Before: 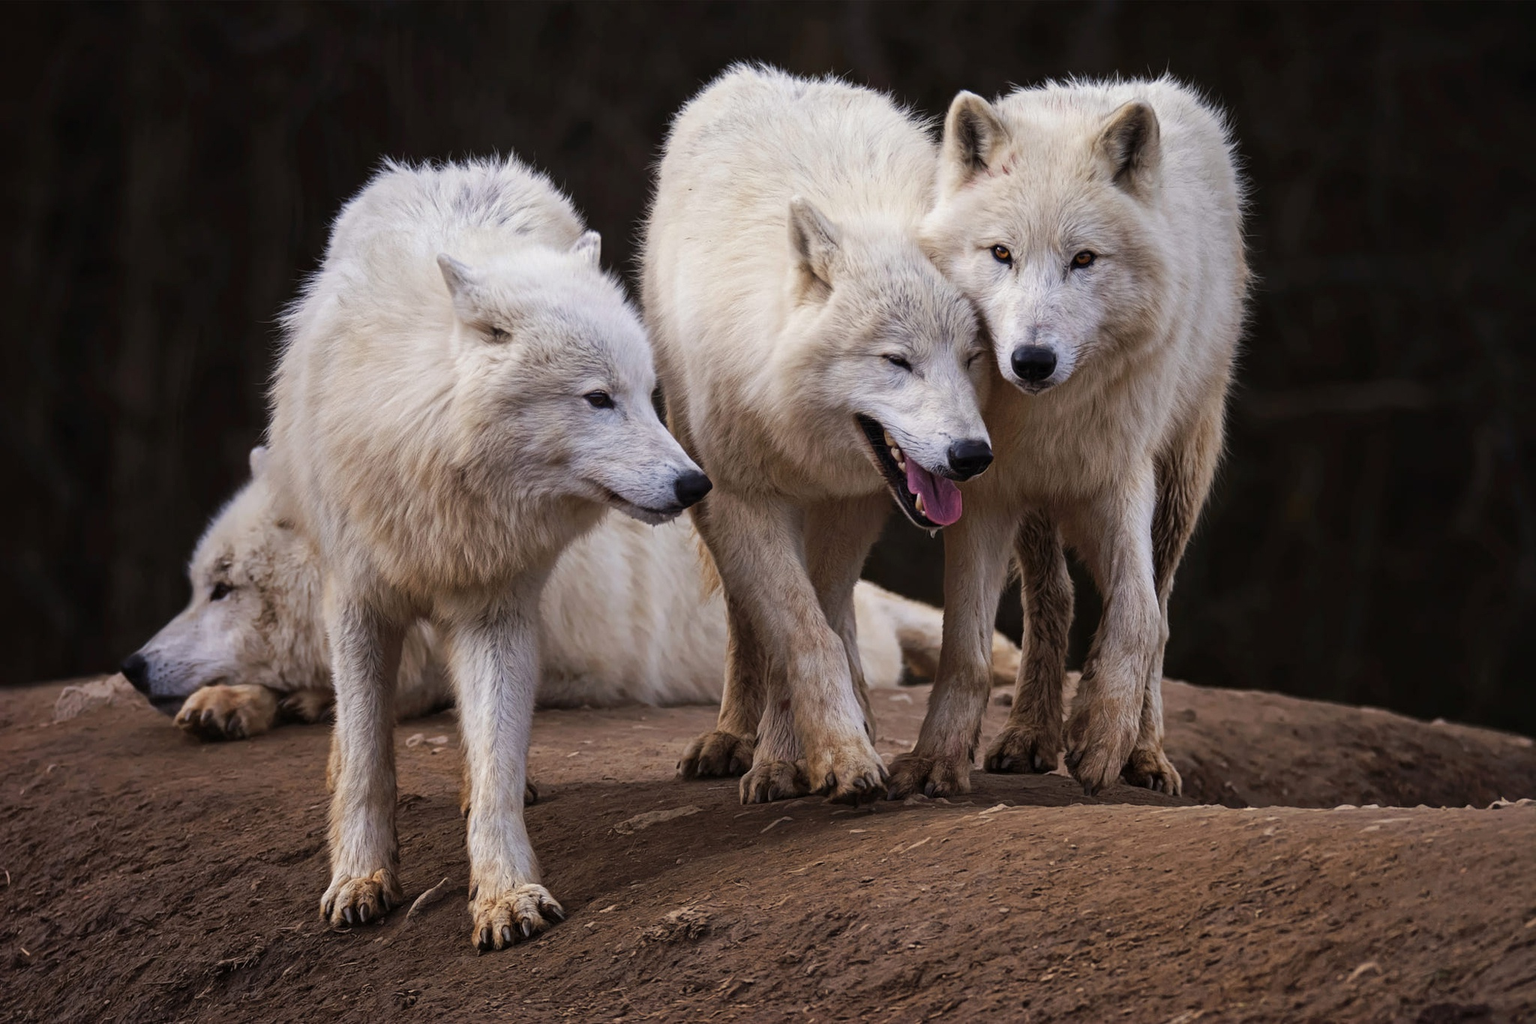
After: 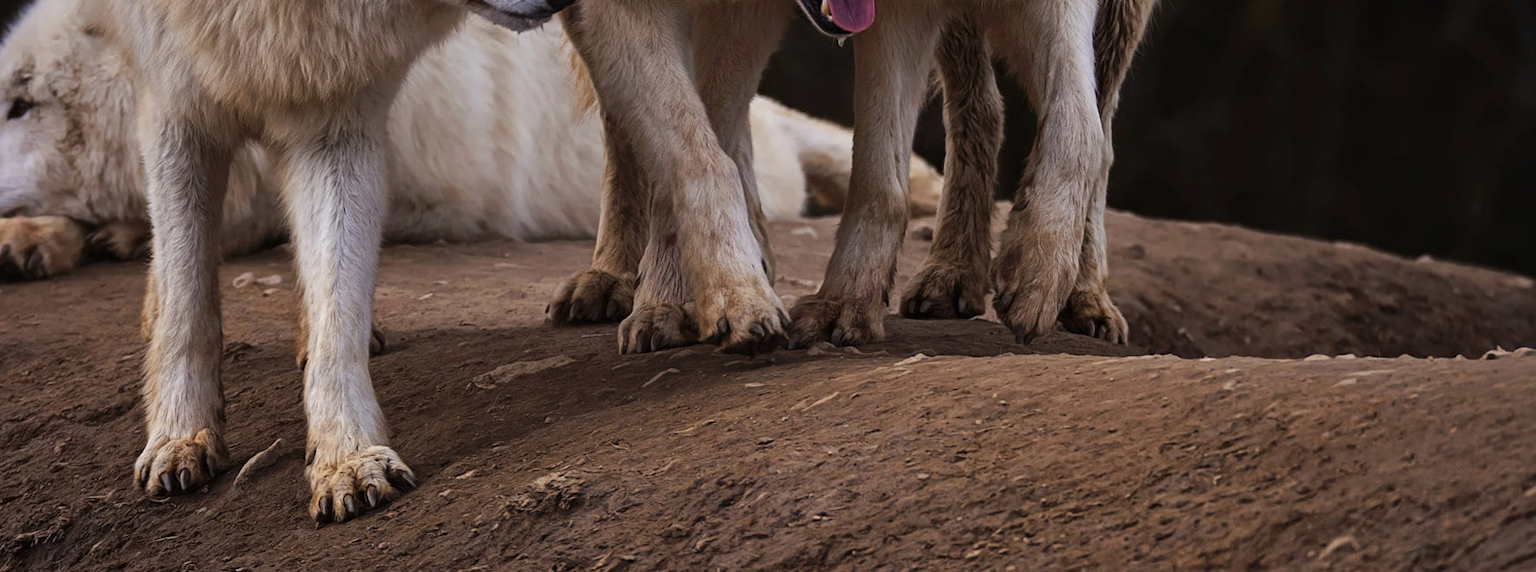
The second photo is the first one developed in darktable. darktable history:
crop and rotate: left 13.286%, top 48.595%, bottom 2.888%
